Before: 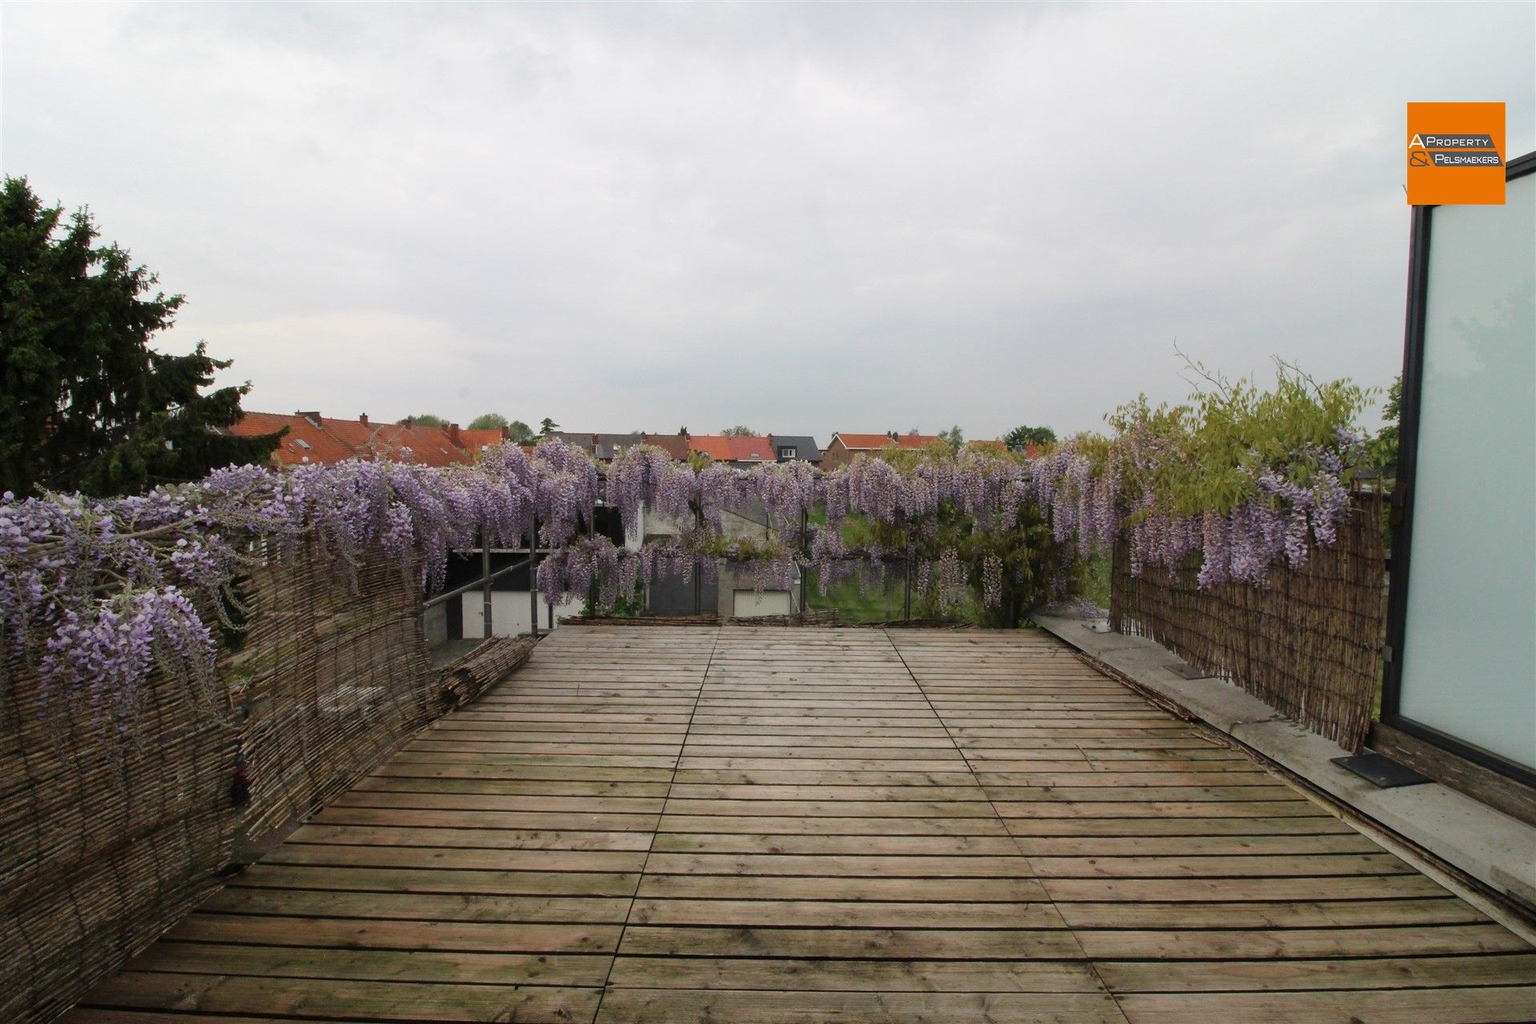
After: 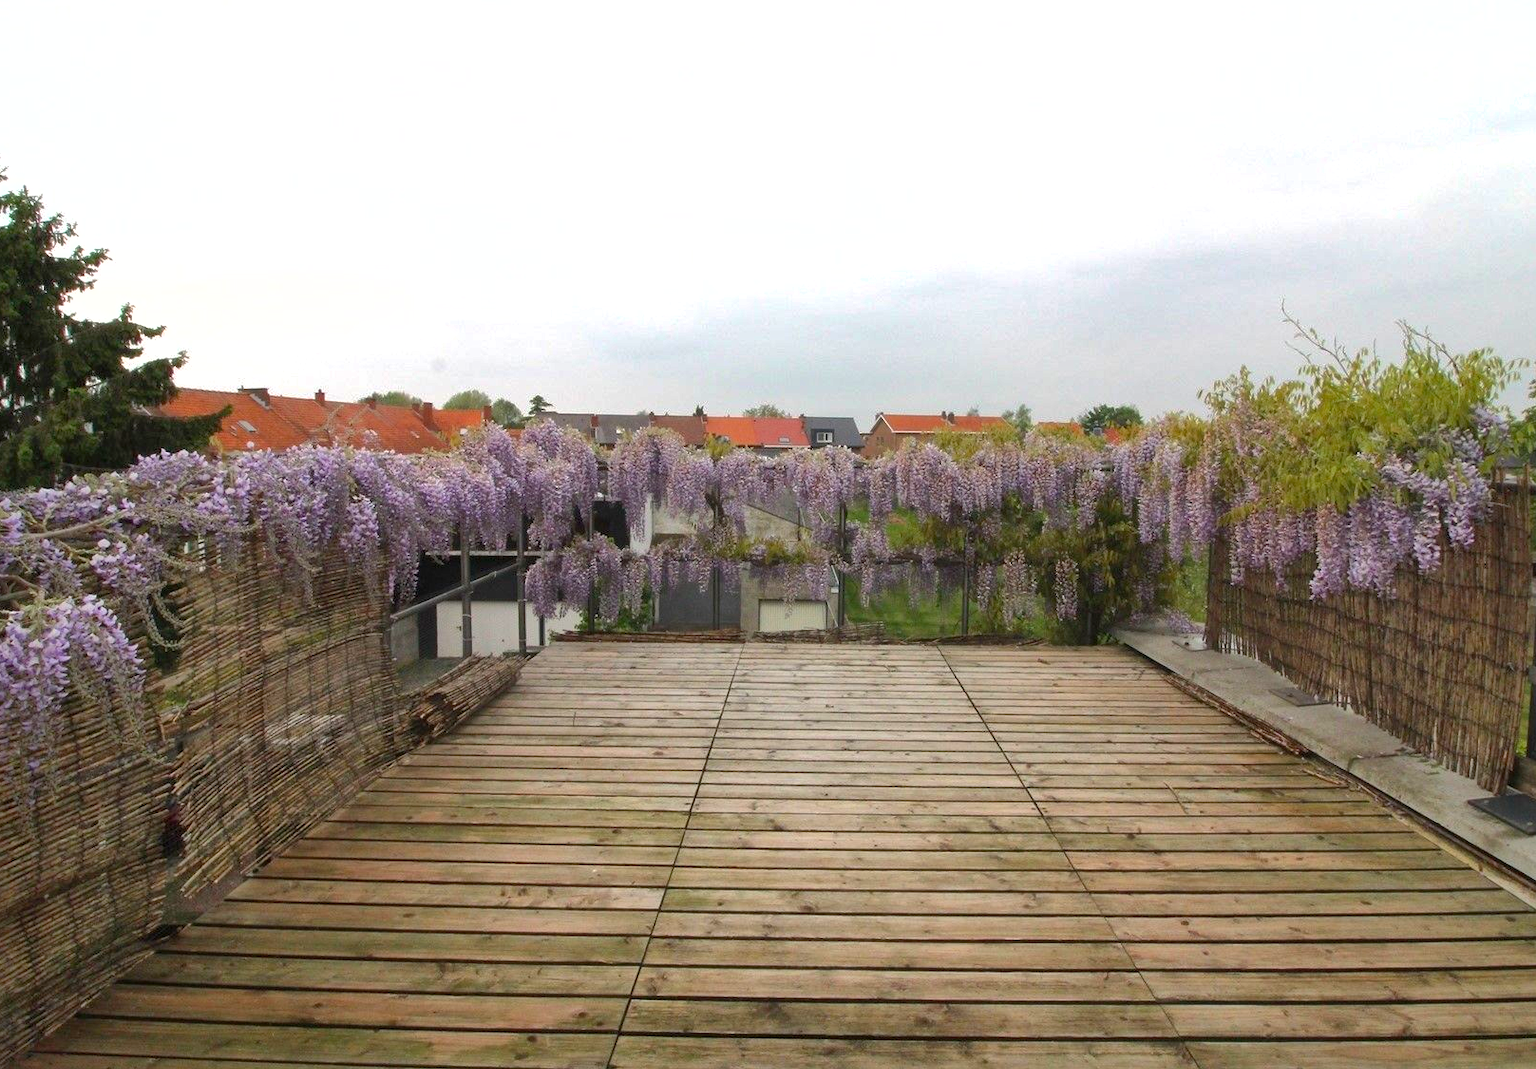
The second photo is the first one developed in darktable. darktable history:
crop: left 6.196%, top 8.352%, right 9.535%, bottom 3.675%
exposure: exposure 0.608 EV, compensate highlight preservation false
shadows and highlights: on, module defaults
local contrast: mode bilateral grid, contrast 9, coarseness 26, detail 115%, midtone range 0.2
color balance rgb: perceptual saturation grading › global saturation 18.809%
